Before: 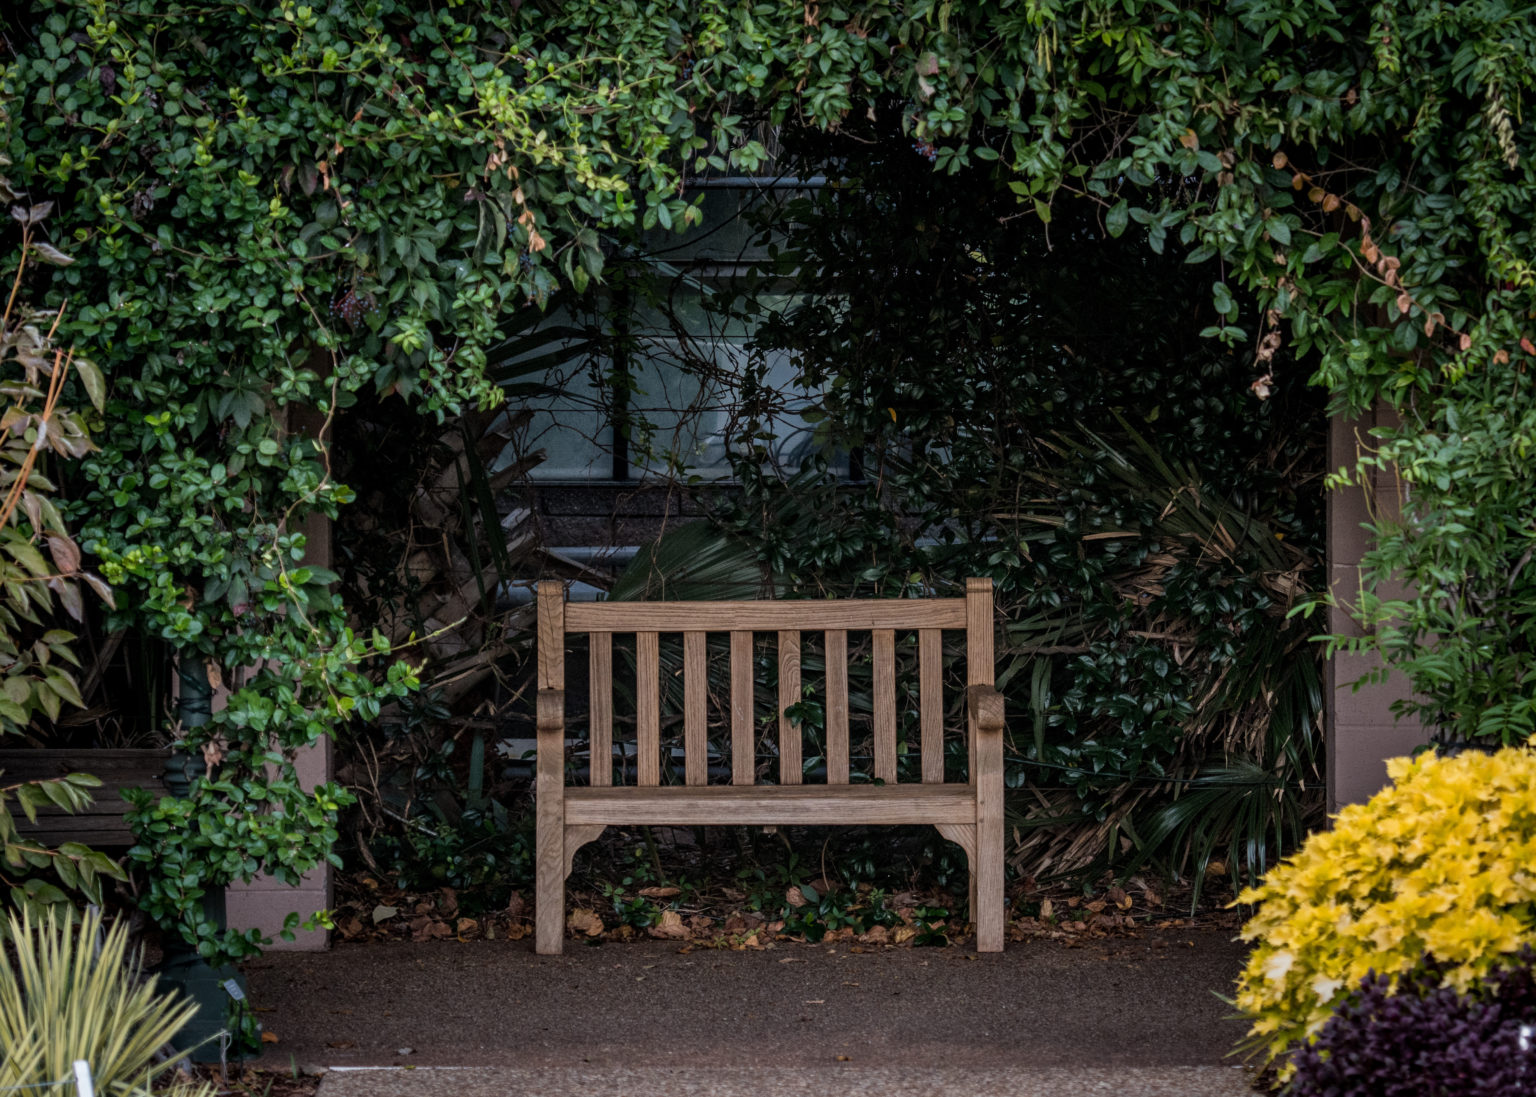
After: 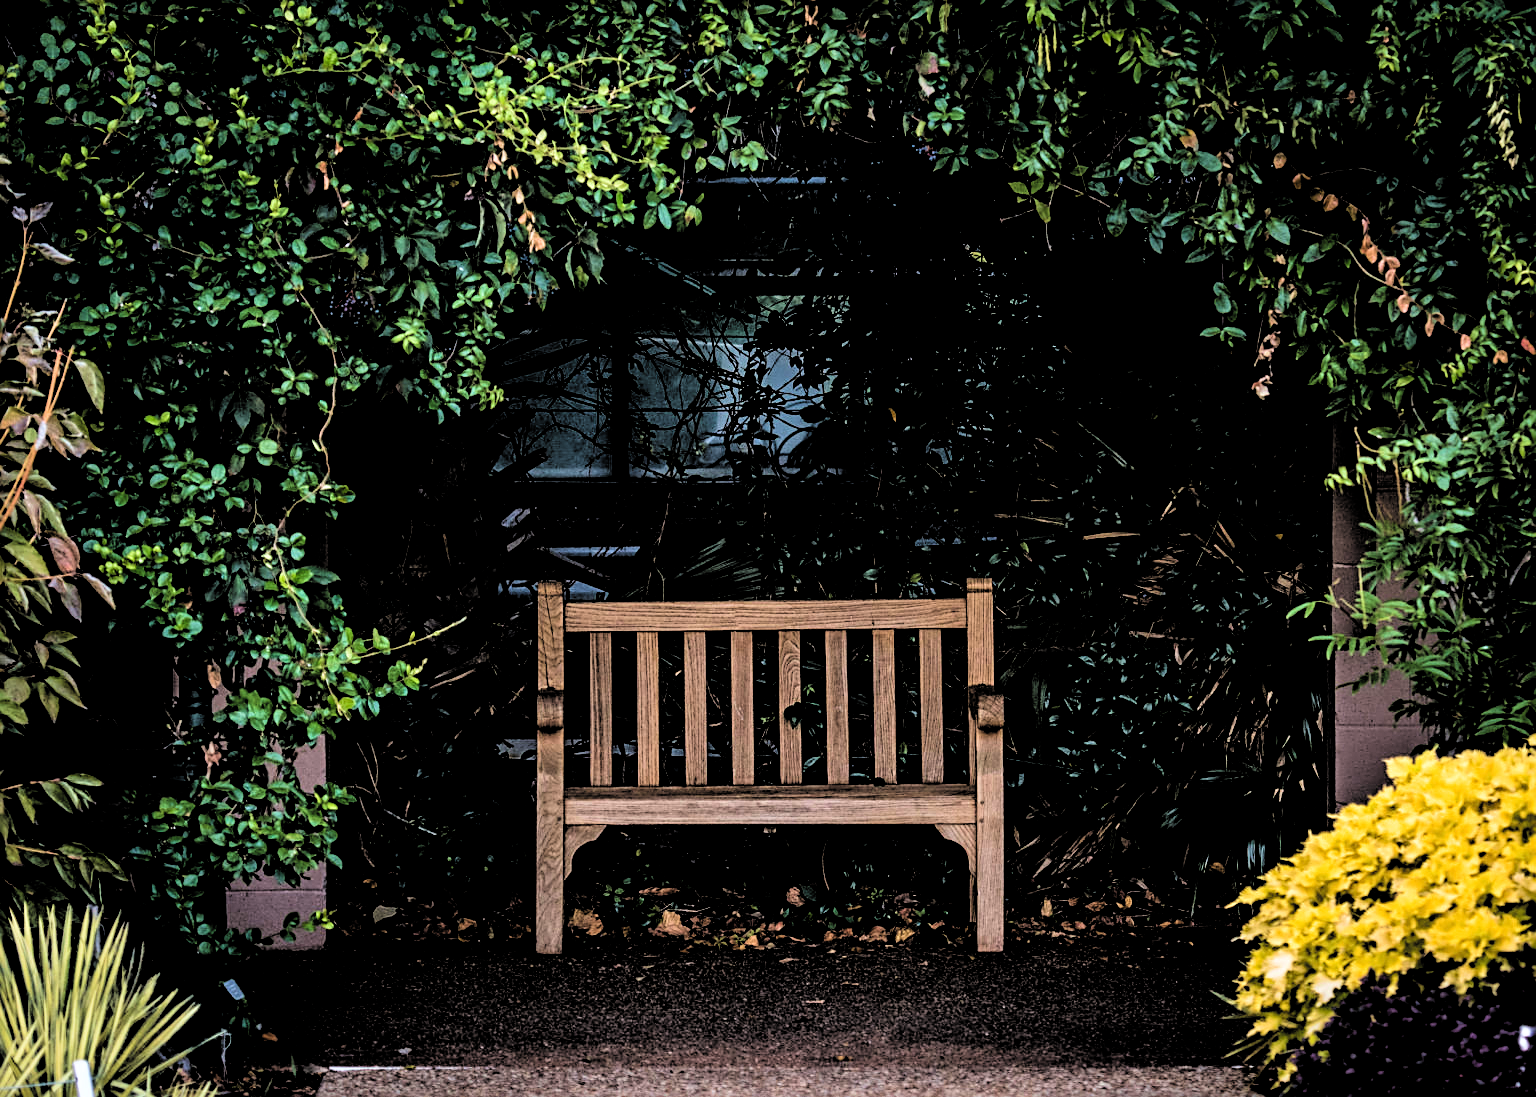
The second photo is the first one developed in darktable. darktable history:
velvia: strength 45%
sharpen: on, module defaults
filmic rgb: middle gray luminance 13.55%, black relative exposure -1.97 EV, white relative exposure 3.1 EV, threshold 6 EV, target black luminance 0%, hardness 1.79, latitude 59.23%, contrast 1.728, highlights saturation mix 5%, shadows ↔ highlights balance -37.52%, add noise in highlights 0, color science v3 (2019), use custom middle-gray values true, iterations of high-quality reconstruction 0, contrast in highlights soft, enable highlight reconstruction true
